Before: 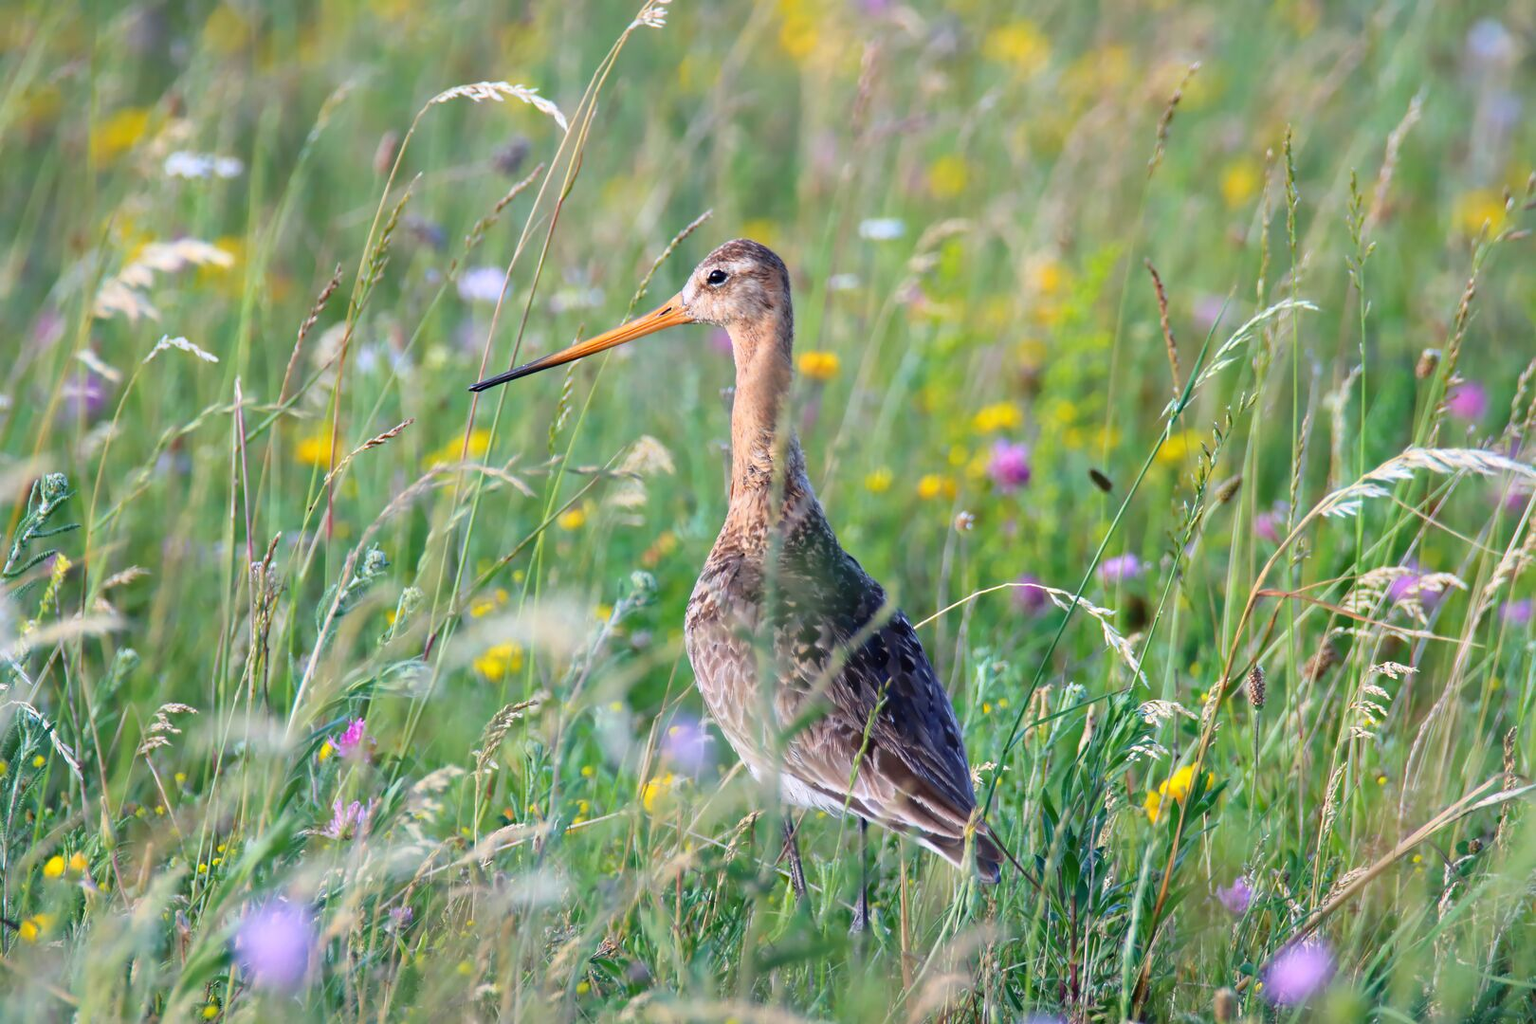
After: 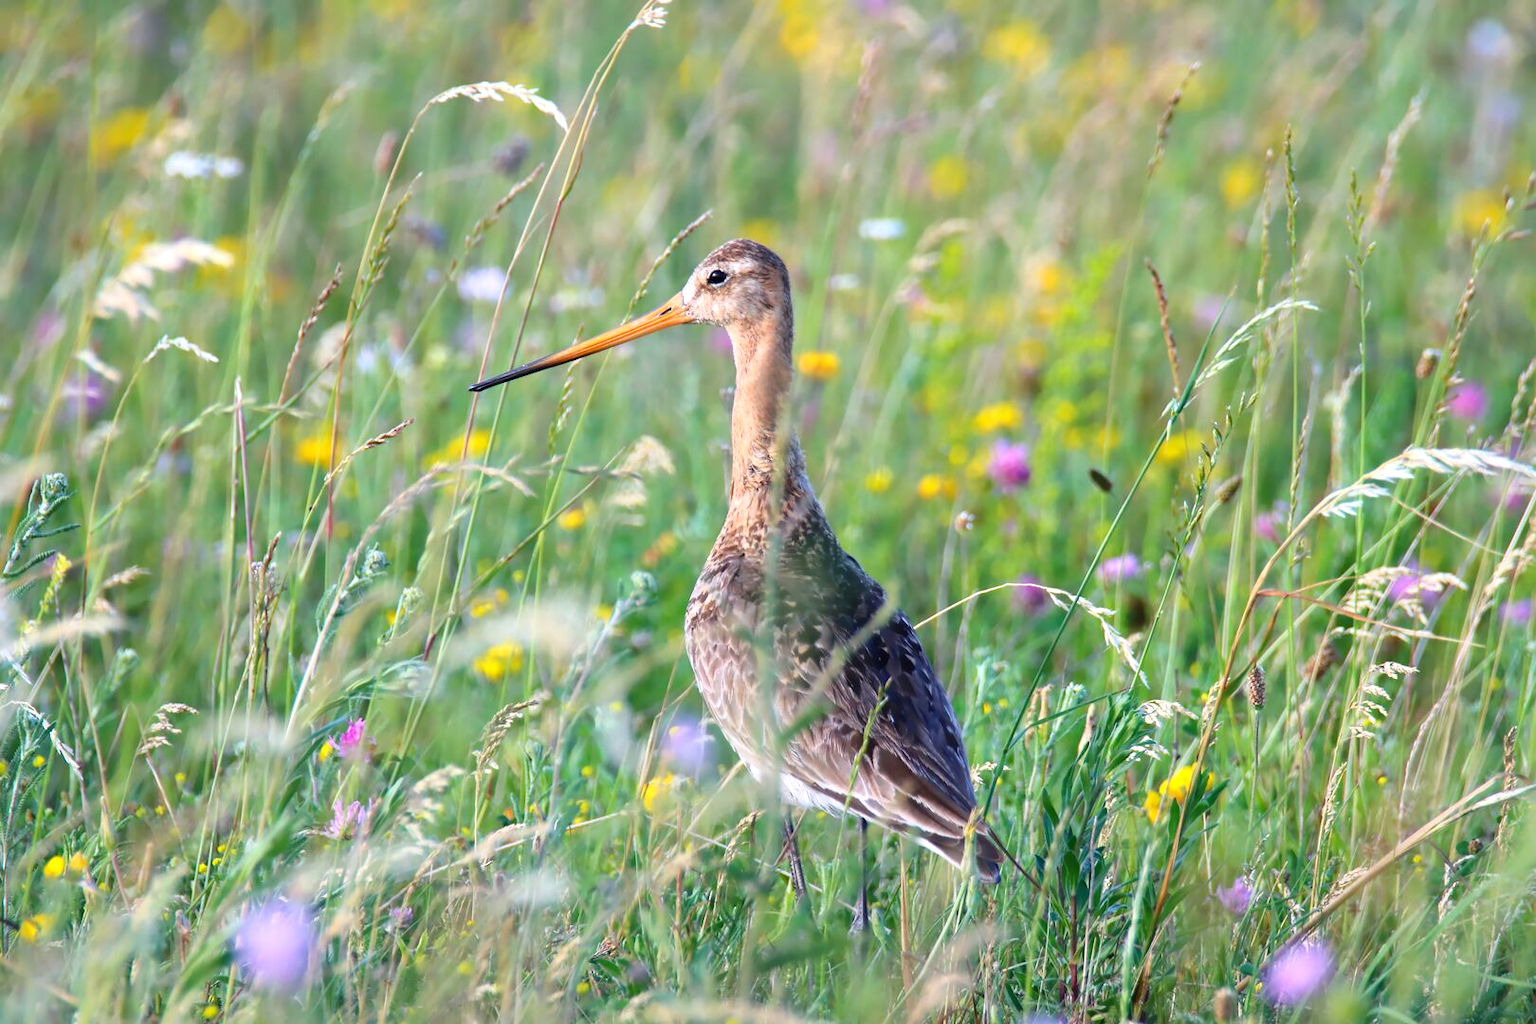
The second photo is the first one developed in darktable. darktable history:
exposure: exposure 0.267 EV, compensate exposure bias true, compensate highlight preservation false
